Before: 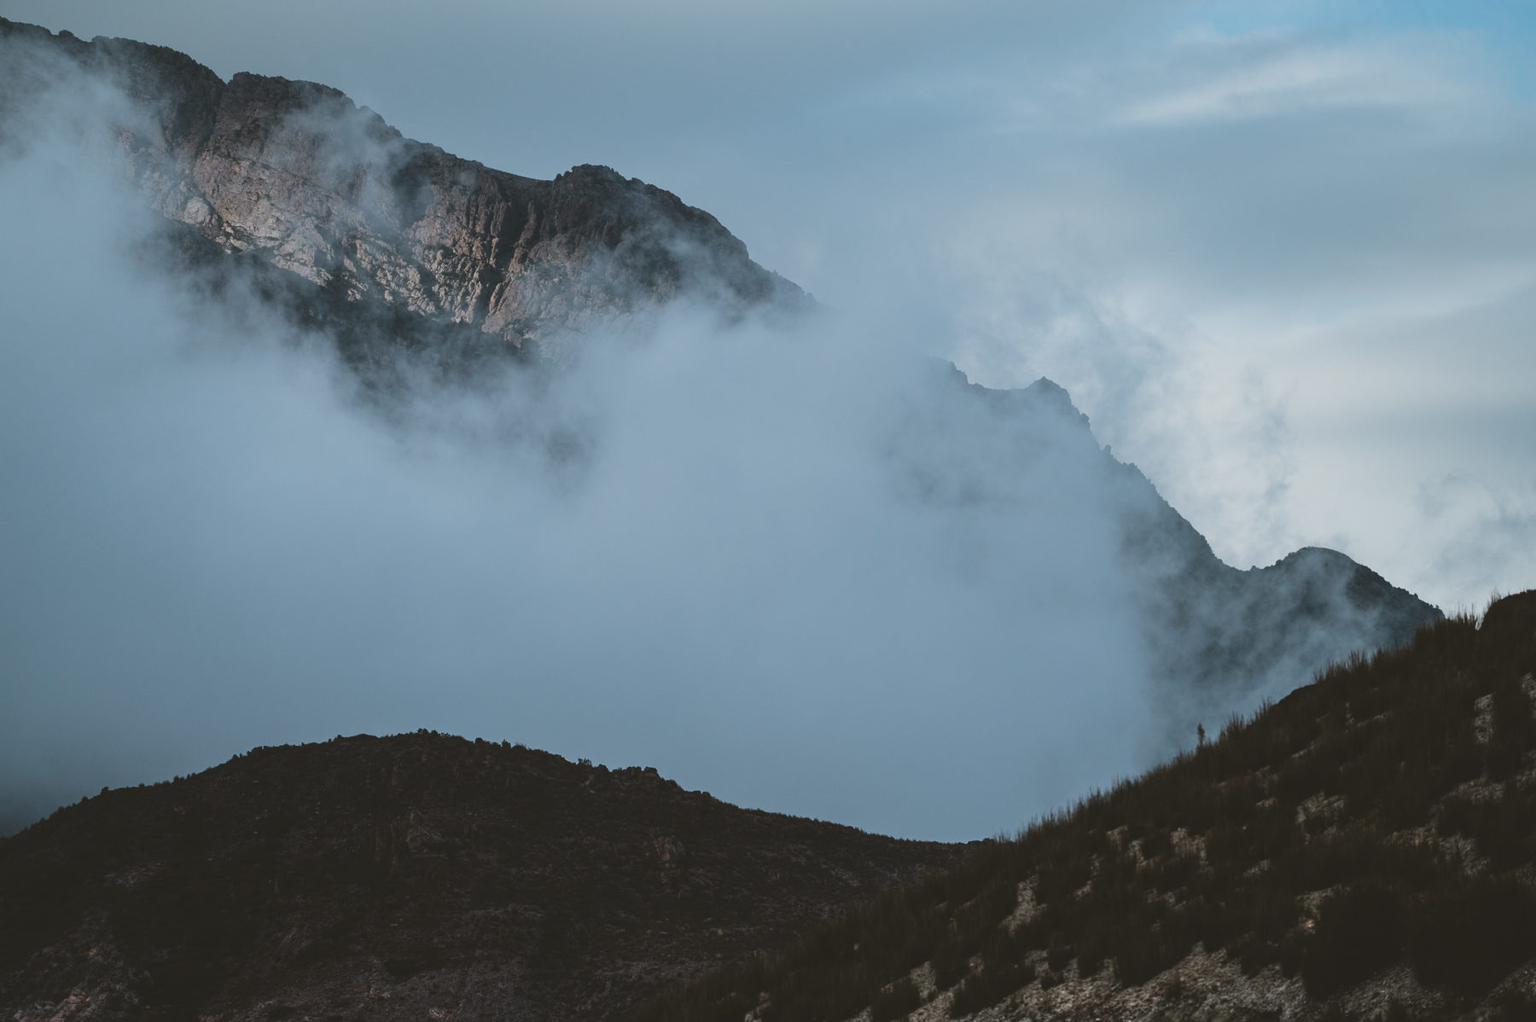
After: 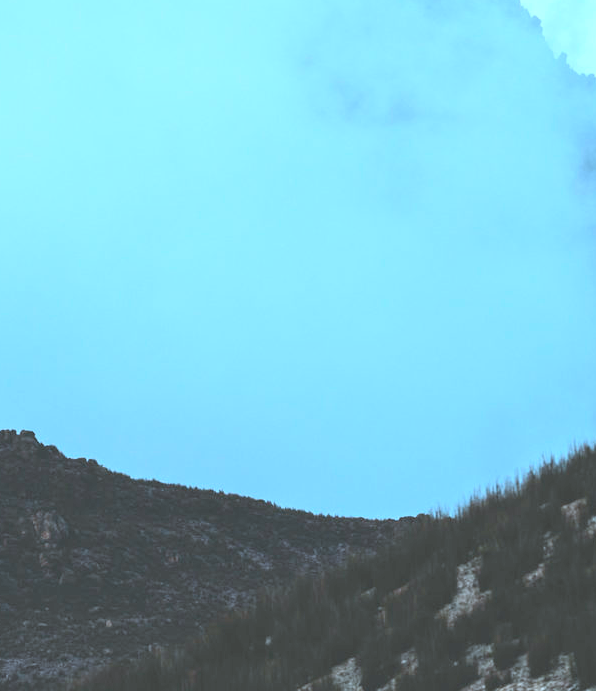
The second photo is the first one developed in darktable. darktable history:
exposure: black level correction 0.001, exposure 1 EV, compensate highlight preservation false
color correction: highlights a* -9.35, highlights b* -23.15
crop: left 40.878%, top 39.176%, right 25.993%, bottom 3.081%
contrast brightness saturation: contrast 0.14, brightness 0.21
